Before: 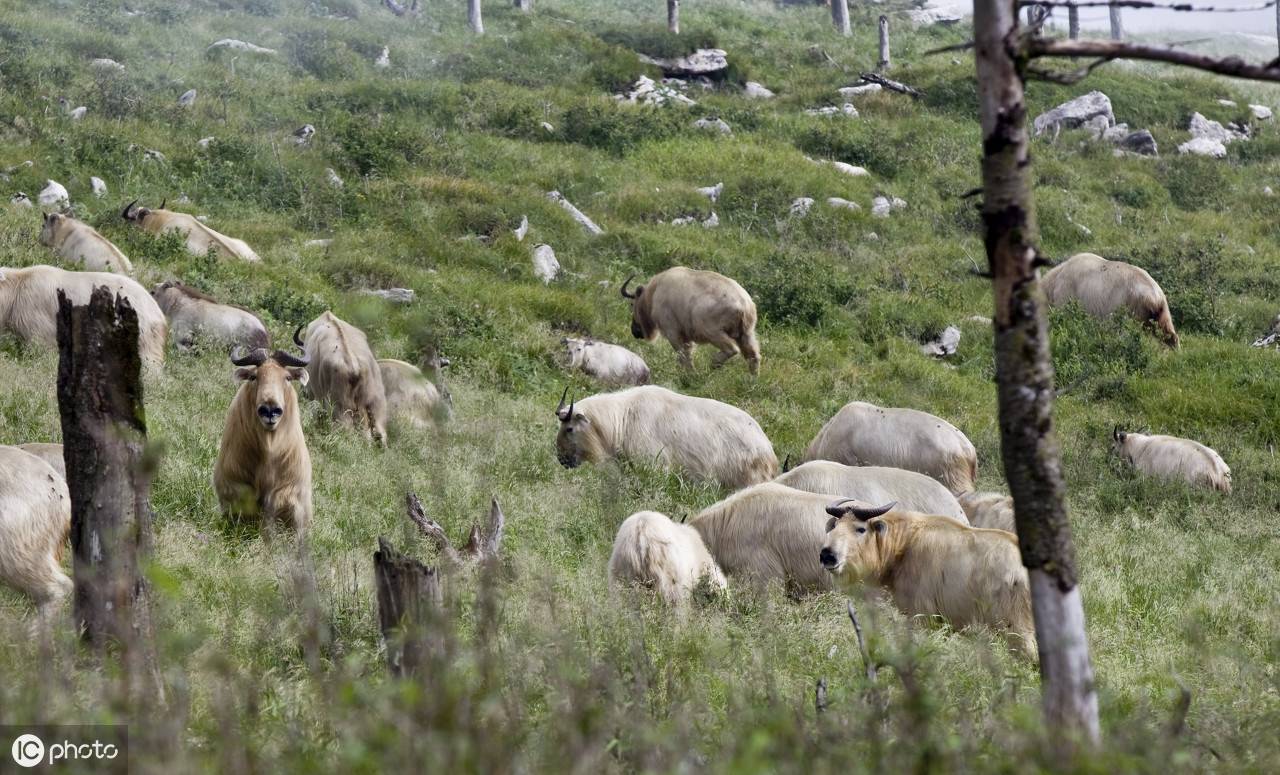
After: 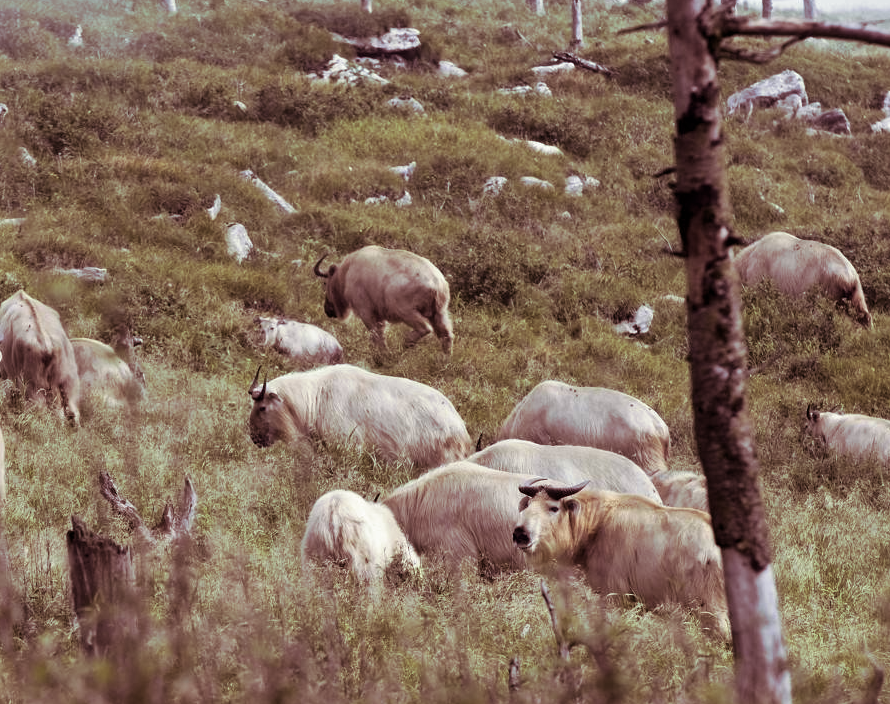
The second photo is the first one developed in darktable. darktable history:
shadows and highlights: shadows 12, white point adjustment 1.2, highlights -0.36, soften with gaussian
crop and rotate: left 24.034%, top 2.838%, right 6.406%, bottom 6.299%
split-toning: on, module defaults
